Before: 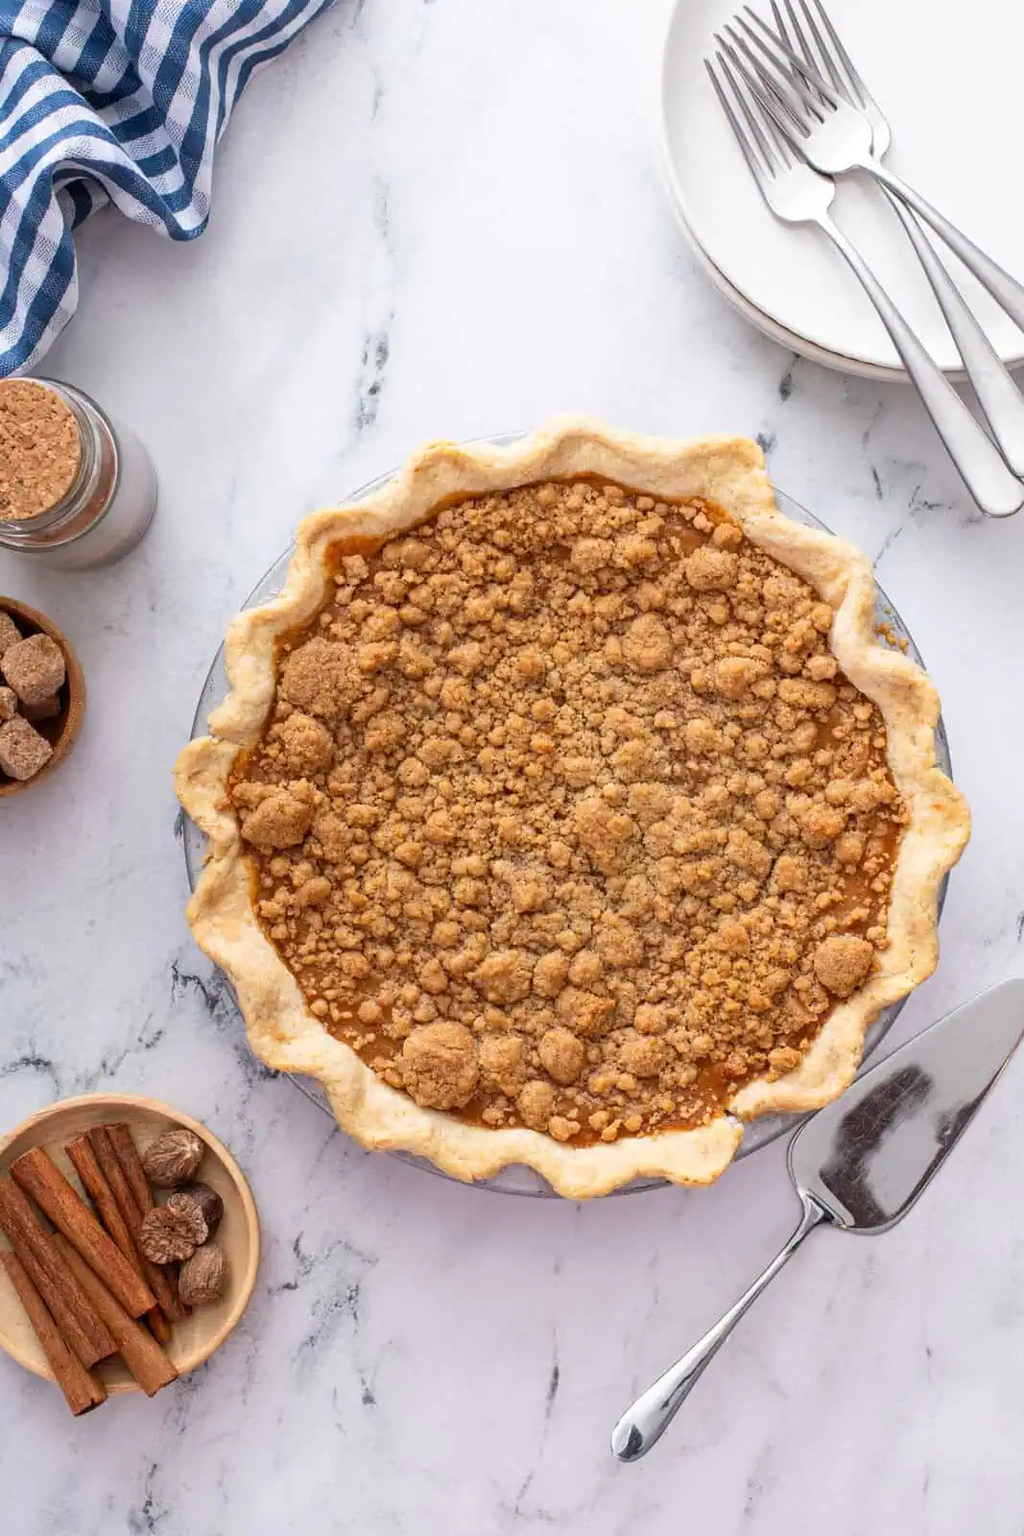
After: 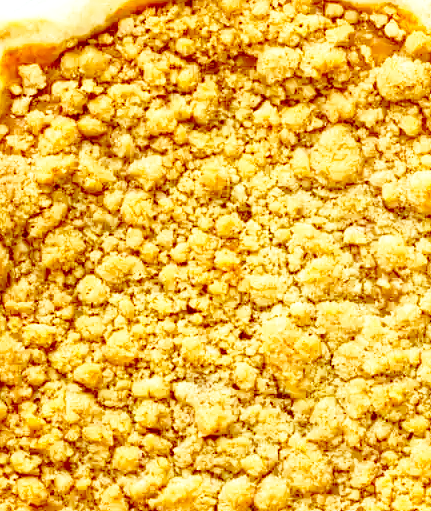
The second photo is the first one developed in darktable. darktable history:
color balance: lift [1, 1.015, 0.987, 0.985], gamma [1, 0.959, 1.042, 0.958], gain [0.927, 0.938, 1.072, 0.928], contrast 1.5%
crop: left 31.751%, top 32.172%, right 27.8%, bottom 35.83%
base curve: curves: ch0 [(0, 0) (0.04, 0.03) (0.133, 0.232) (0.448, 0.748) (0.843, 0.968) (1, 1)], preserve colors none
exposure: exposure 0.7 EV, compensate highlight preservation false
